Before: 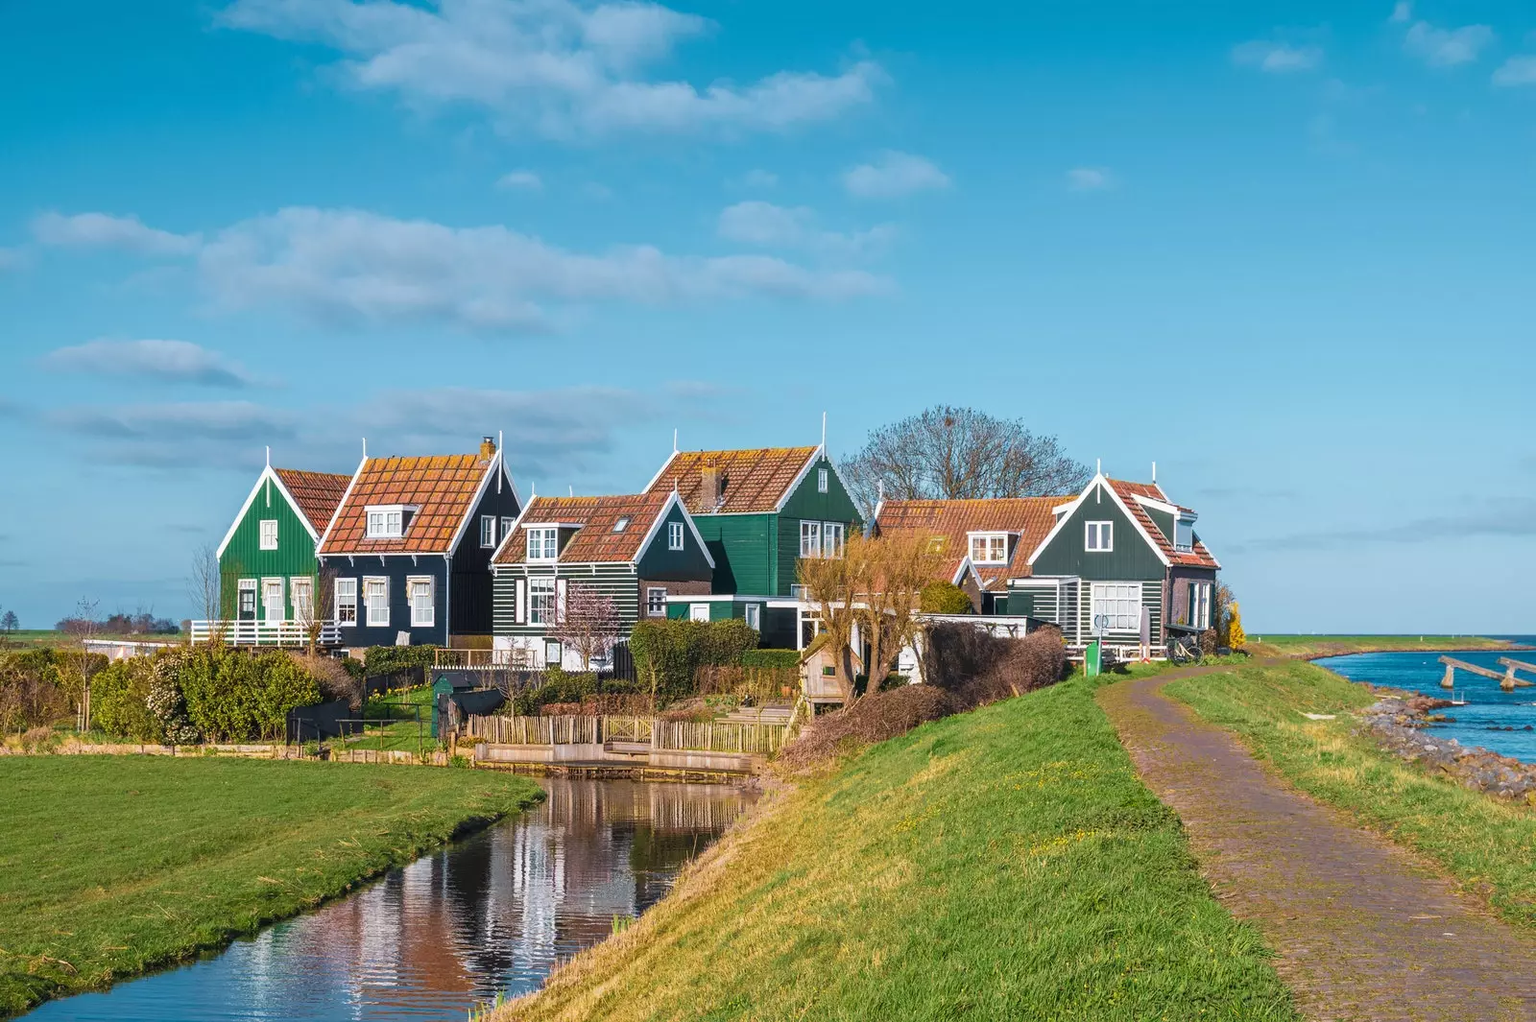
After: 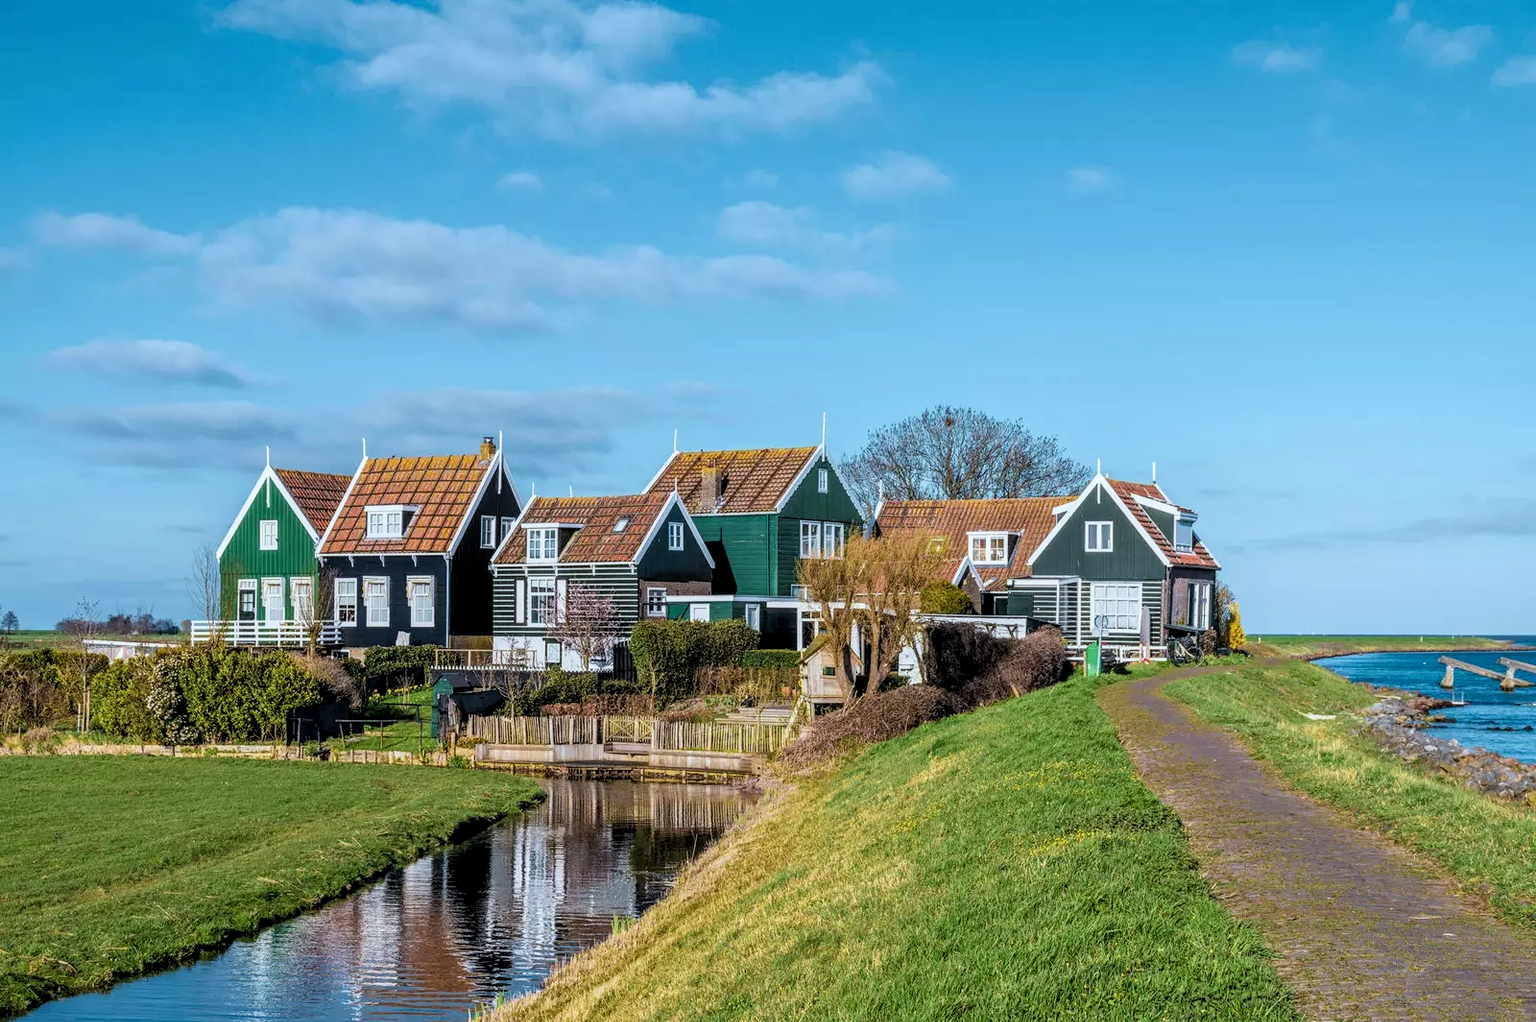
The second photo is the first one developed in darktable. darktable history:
local contrast: on, module defaults
white balance: red 0.925, blue 1.046
filmic rgb: black relative exposure -4.91 EV, white relative exposure 2.84 EV, hardness 3.7
